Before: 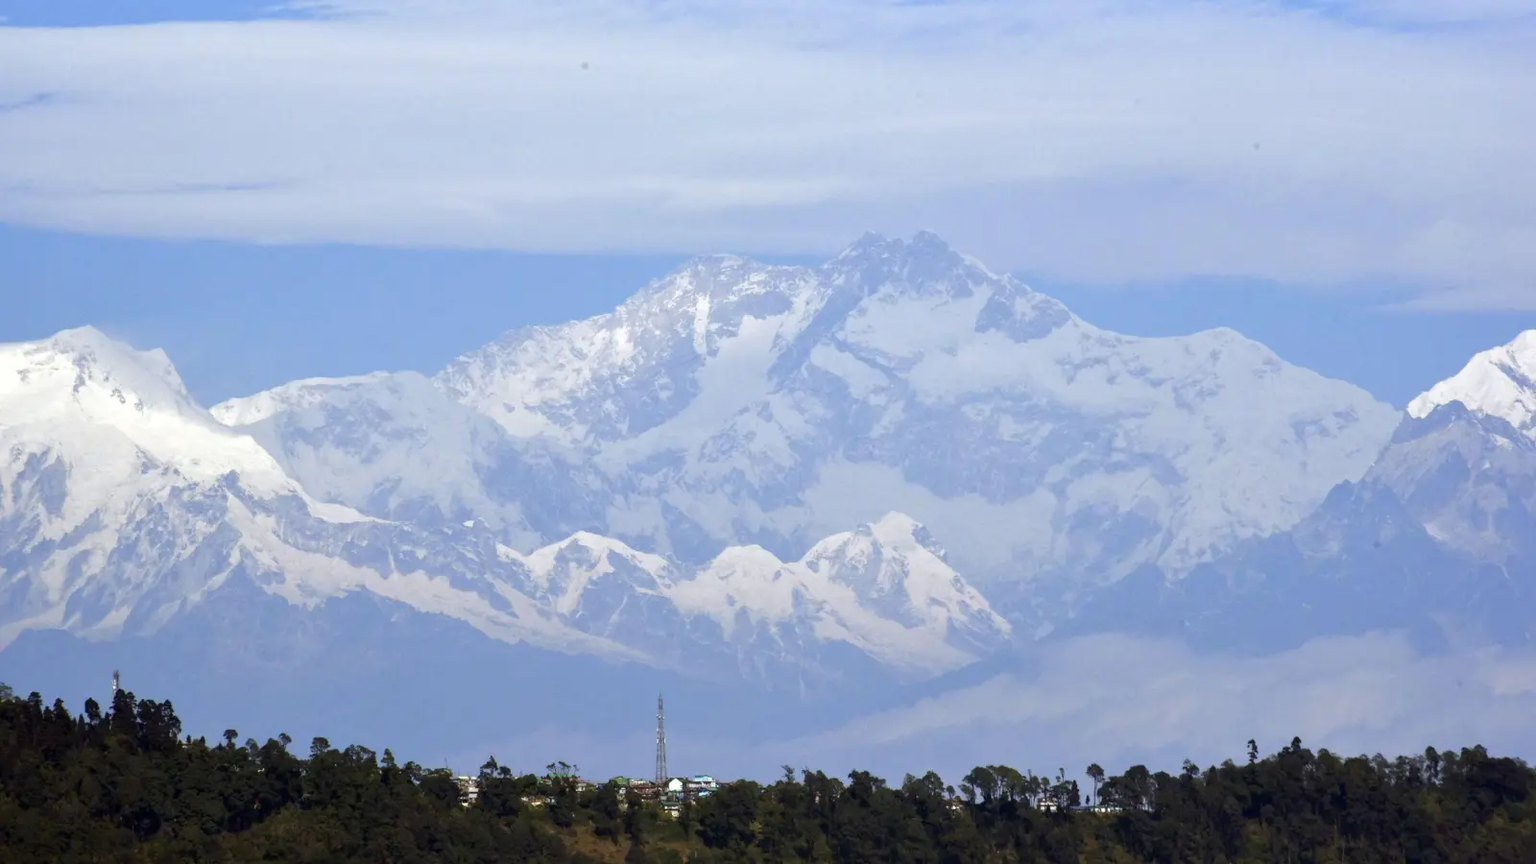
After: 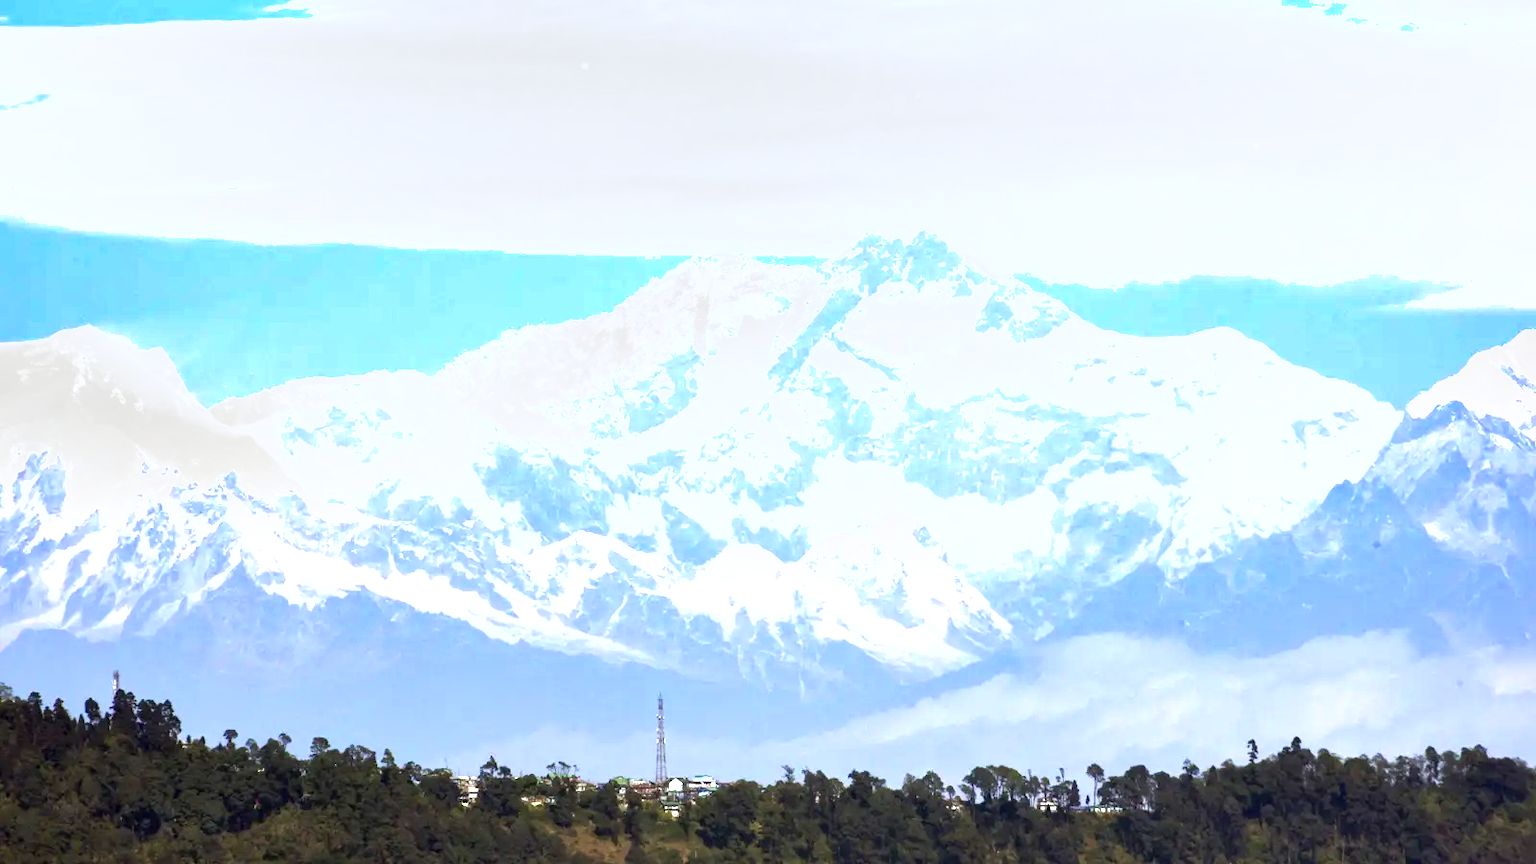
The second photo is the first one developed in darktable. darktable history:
exposure: exposure 1.267 EV, compensate highlight preservation false
shadows and highlights: shadows 43.53, white point adjustment -1.37, soften with gaussian
